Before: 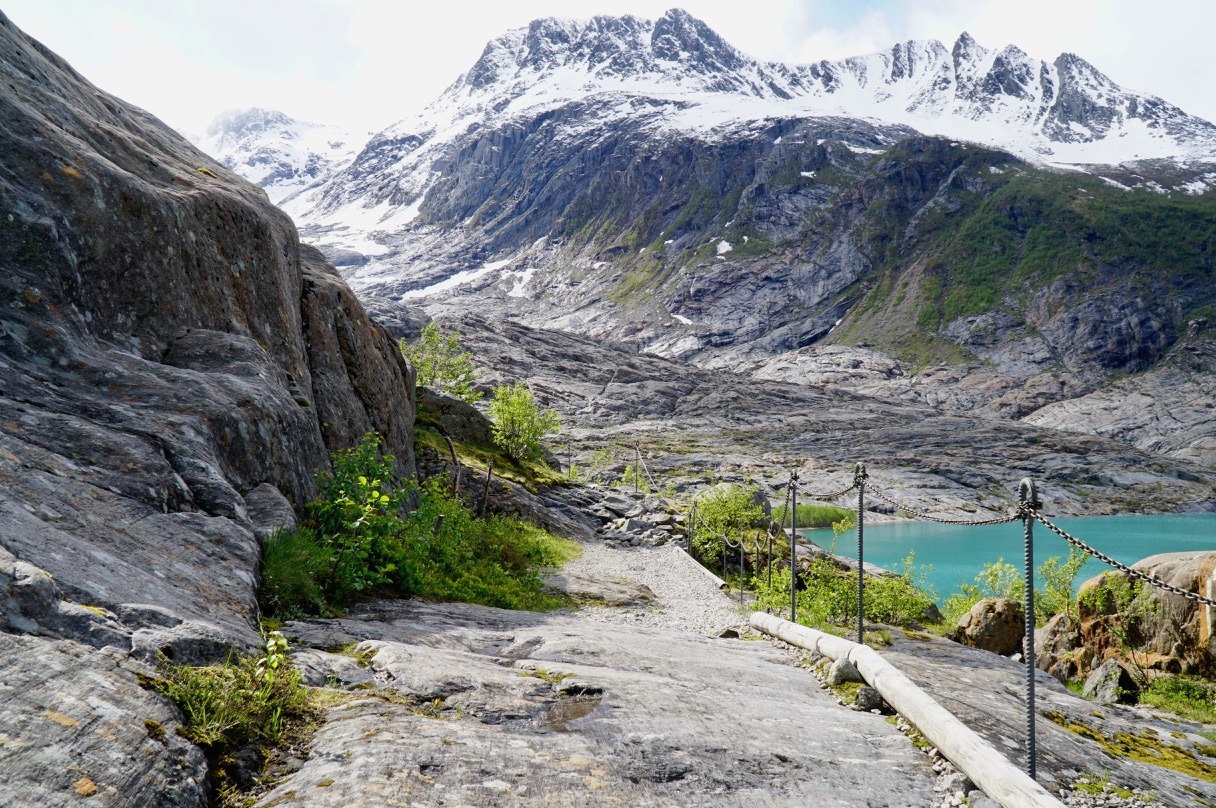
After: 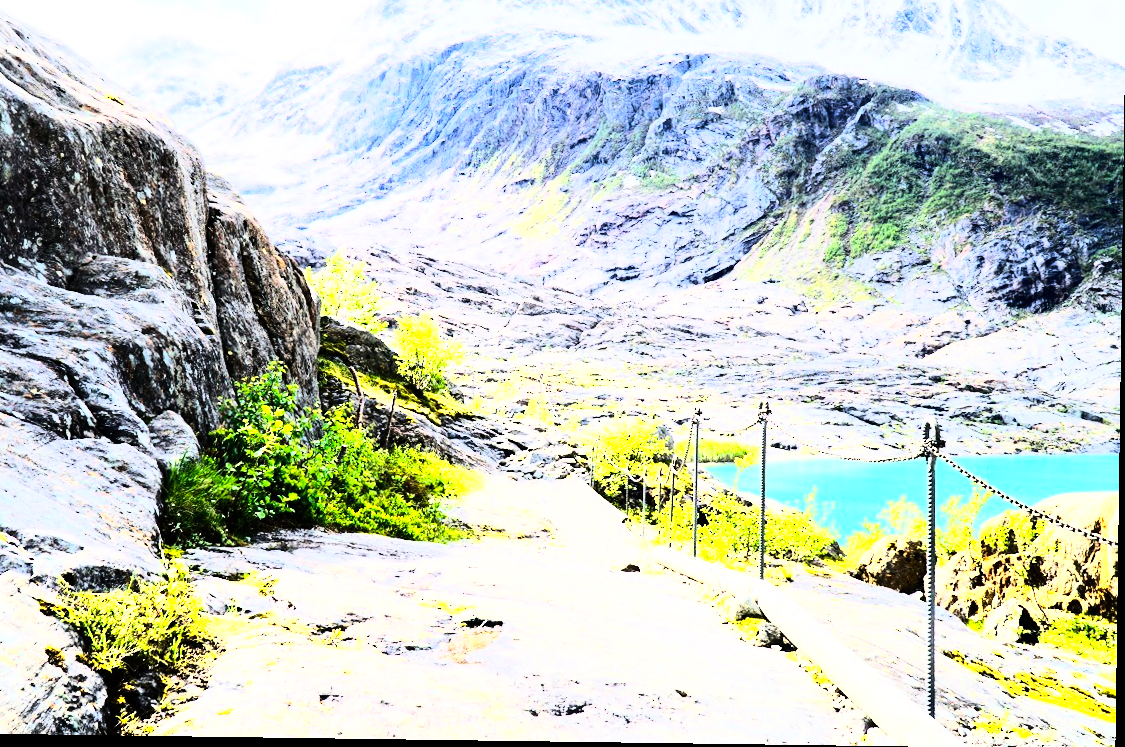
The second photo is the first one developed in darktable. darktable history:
tone curve: curves: ch0 [(0, 0) (0.417, 0.851) (1, 1)]
rgb curve: curves: ch0 [(0, 0) (0.21, 0.15) (0.24, 0.21) (0.5, 0.75) (0.75, 0.96) (0.89, 0.99) (1, 1)]; ch1 [(0, 0.02) (0.21, 0.13) (0.25, 0.2) (0.5, 0.67) (0.75, 0.9) (0.89, 0.97) (1, 1)]; ch2 [(0, 0.02) (0.21, 0.13) (0.25, 0.2) (0.5, 0.67) (0.75, 0.9) (0.89, 0.97) (1, 1)], compensate middle gray true
rotate and perspective: rotation 0.8°, automatic cropping off
crop and rotate: left 8.262%, top 9.226%
color balance: output saturation 110%
grain: on, module defaults
